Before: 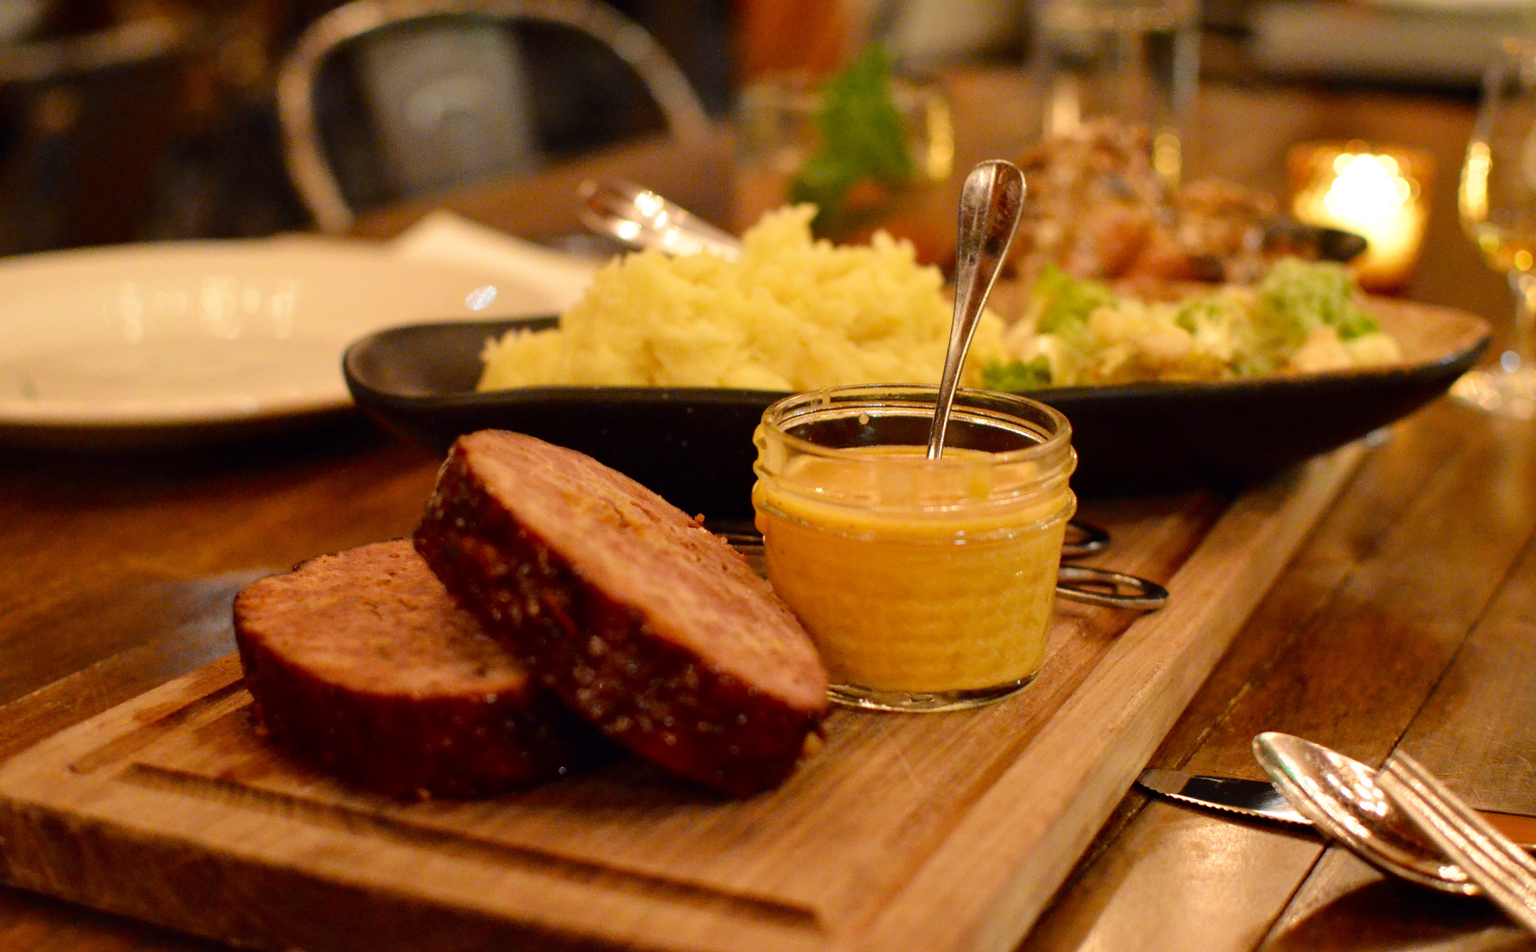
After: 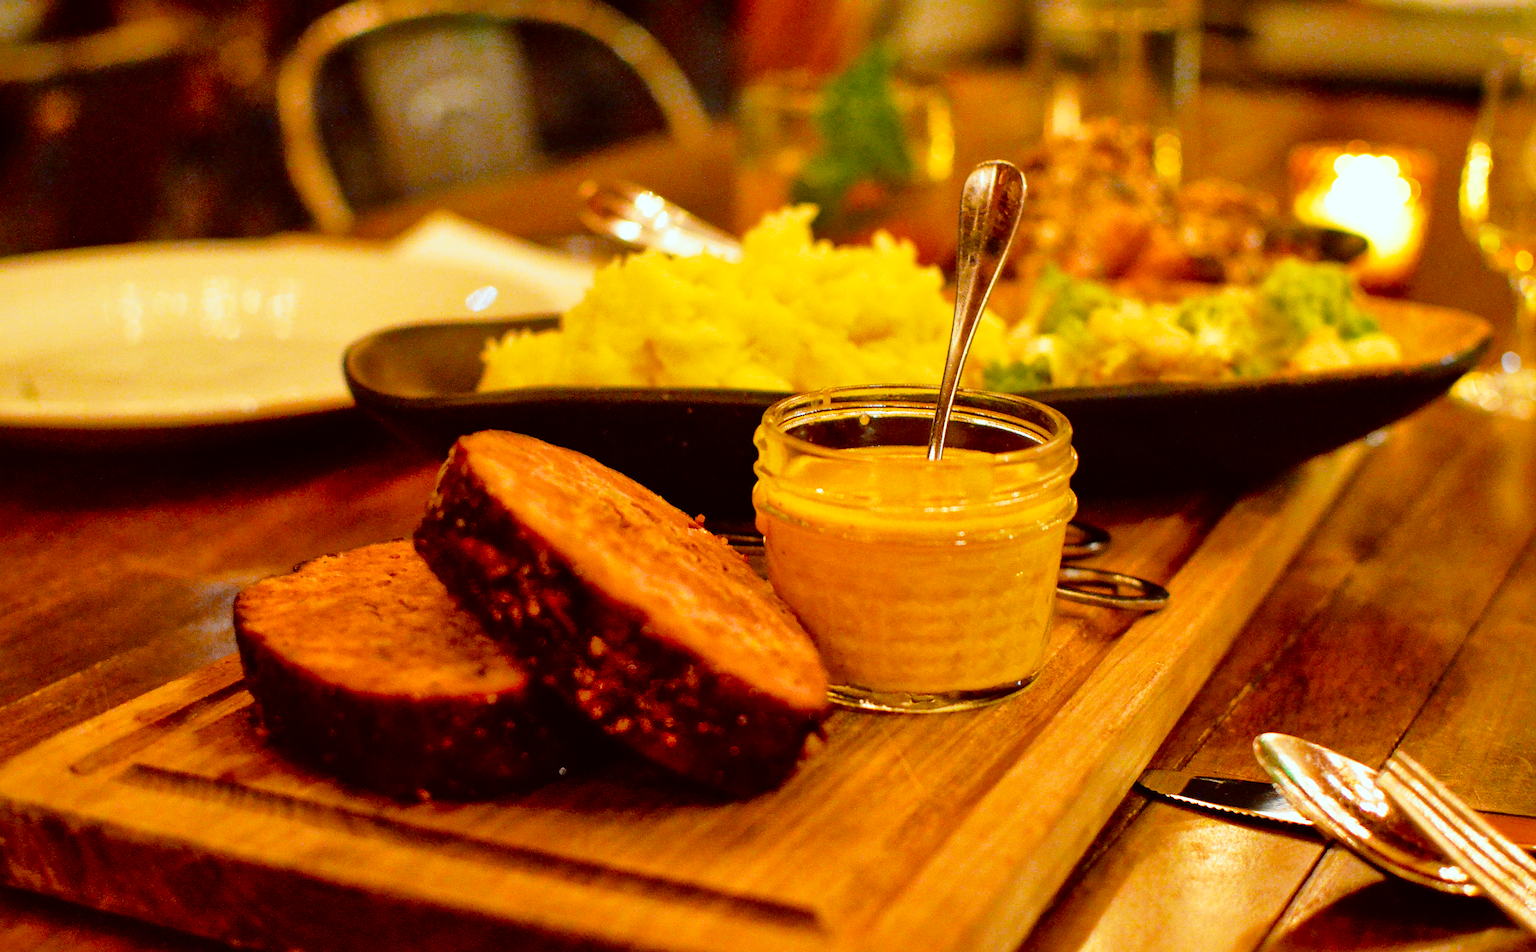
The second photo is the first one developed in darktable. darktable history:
color correction: highlights a* -5.14, highlights b* -4.47, shadows a* 3.82, shadows b* 4.25
sharpen: on, module defaults
crop: left 0.015%
shadows and highlights: on, module defaults
color balance rgb: highlights gain › chroma 0.232%, highlights gain › hue 332.32°, linear chroma grading › global chroma 15.545%, perceptual saturation grading › global saturation 20%, perceptual saturation grading › highlights -25.069%, perceptual saturation grading › shadows 49.294%
tone curve: curves: ch0 [(0, 0) (0.051, 0.027) (0.096, 0.071) (0.241, 0.247) (0.455, 0.52) (0.594, 0.692) (0.715, 0.845) (0.84, 0.936) (1, 1)]; ch1 [(0, 0) (0.1, 0.038) (0.318, 0.243) (0.399, 0.351) (0.478, 0.469) (0.499, 0.499) (0.534, 0.549) (0.565, 0.605) (0.601, 0.644) (0.666, 0.701) (1, 1)]; ch2 [(0, 0) (0.453, 0.45) (0.479, 0.483) (0.504, 0.499) (0.52, 0.508) (0.561, 0.573) (0.592, 0.617) (0.824, 0.815) (1, 1)], preserve colors none
